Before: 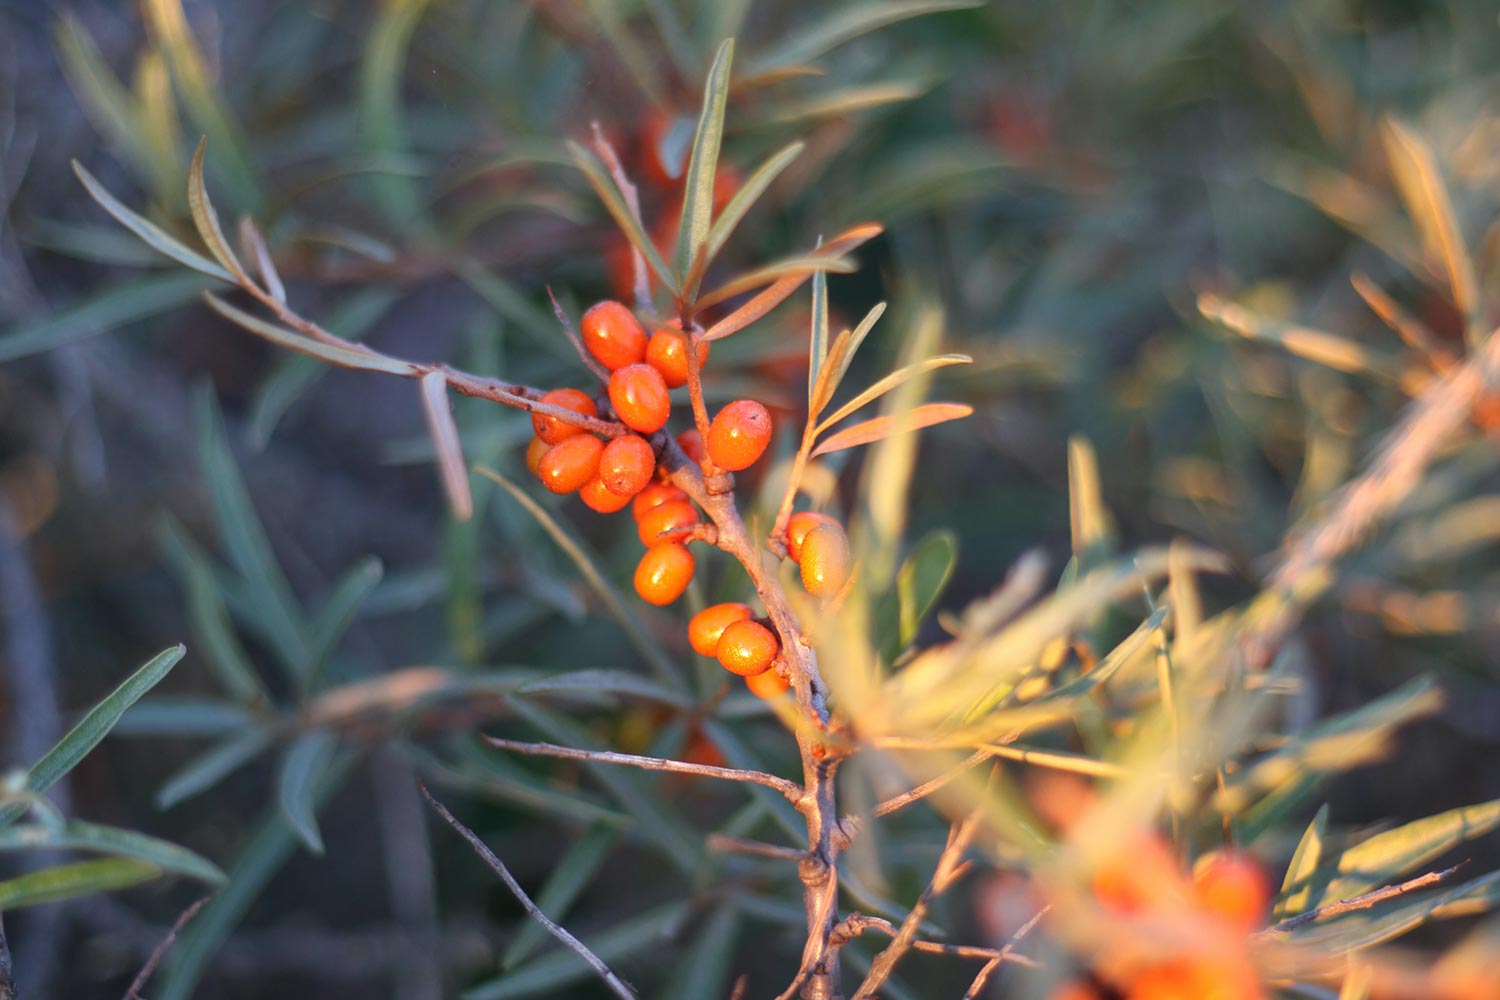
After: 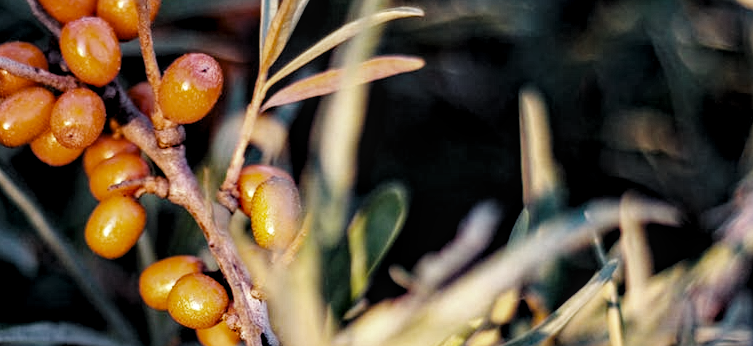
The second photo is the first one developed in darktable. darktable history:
haze removal: strength 0.5, distance 0.43, compatibility mode true, adaptive false
crop: left 36.607%, top 34.735%, right 13.146%, bottom 30.611%
tone equalizer: -8 EV -0.75 EV, -7 EV -0.7 EV, -6 EV -0.6 EV, -5 EV -0.4 EV, -3 EV 0.4 EV, -2 EV 0.6 EV, -1 EV 0.7 EV, +0 EV 0.75 EV, edges refinement/feathering 500, mask exposure compensation -1.57 EV, preserve details no
filmic rgb: middle gray luminance 30%, black relative exposure -9 EV, white relative exposure 7 EV, threshold 6 EV, target black luminance 0%, hardness 2.94, latitude 2.04%, contrast 0.963, highlights saturation mix 5%, shadows ↔ highlights balance 12.16%, add noise in highlights 0, preserve chrominance no, color science v3 (2019), use custom middle-gray values true, iterations of high-quality reconstruction 0, contrast in highlights soft, enable highlight reconstruction true
exposure: exposure 1 EV, compensate highlight preservation false
levels: mode automatic, black 8.58%, gray 59.42%, levels [0, 0.445, 1]
local contrast: on, module defaults
